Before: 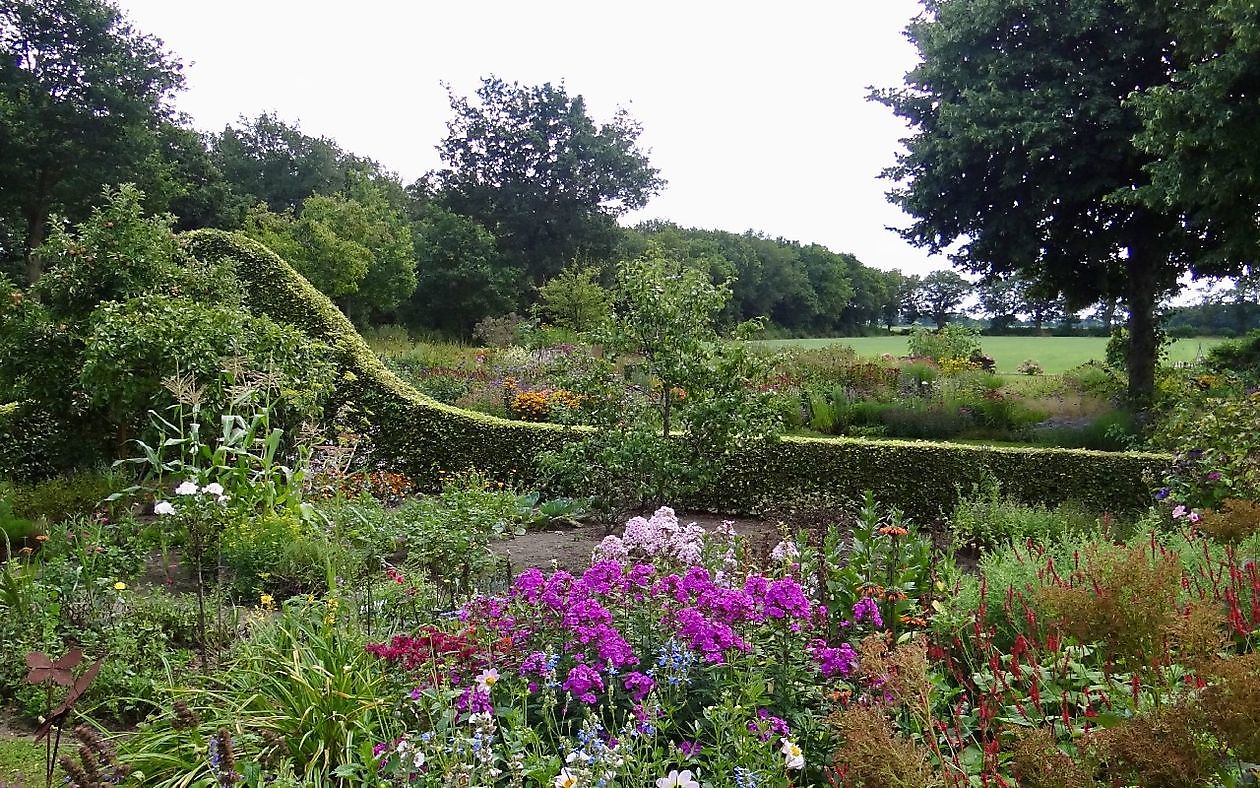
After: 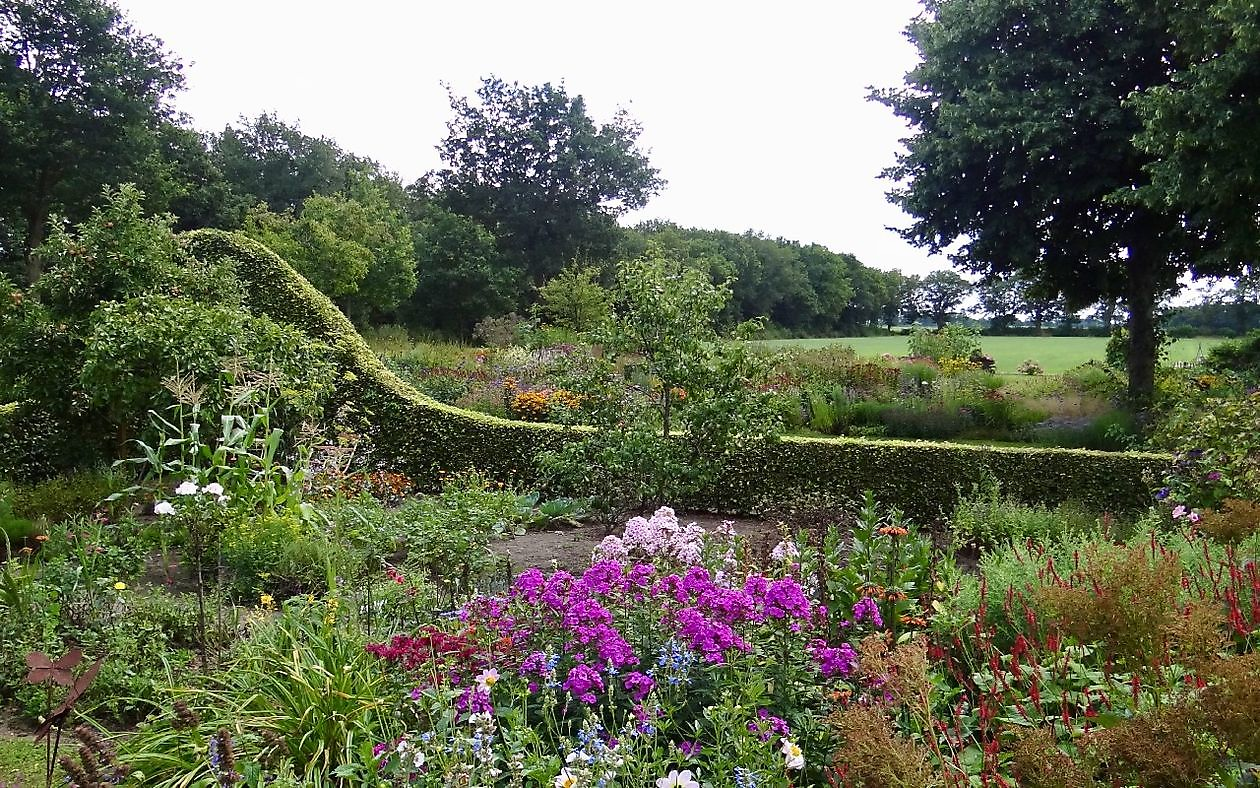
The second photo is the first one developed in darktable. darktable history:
contrast brightness saturation: contrast 0.1, brightness 0.02, saturation 0.02
tone equalizer: on, module defaults
